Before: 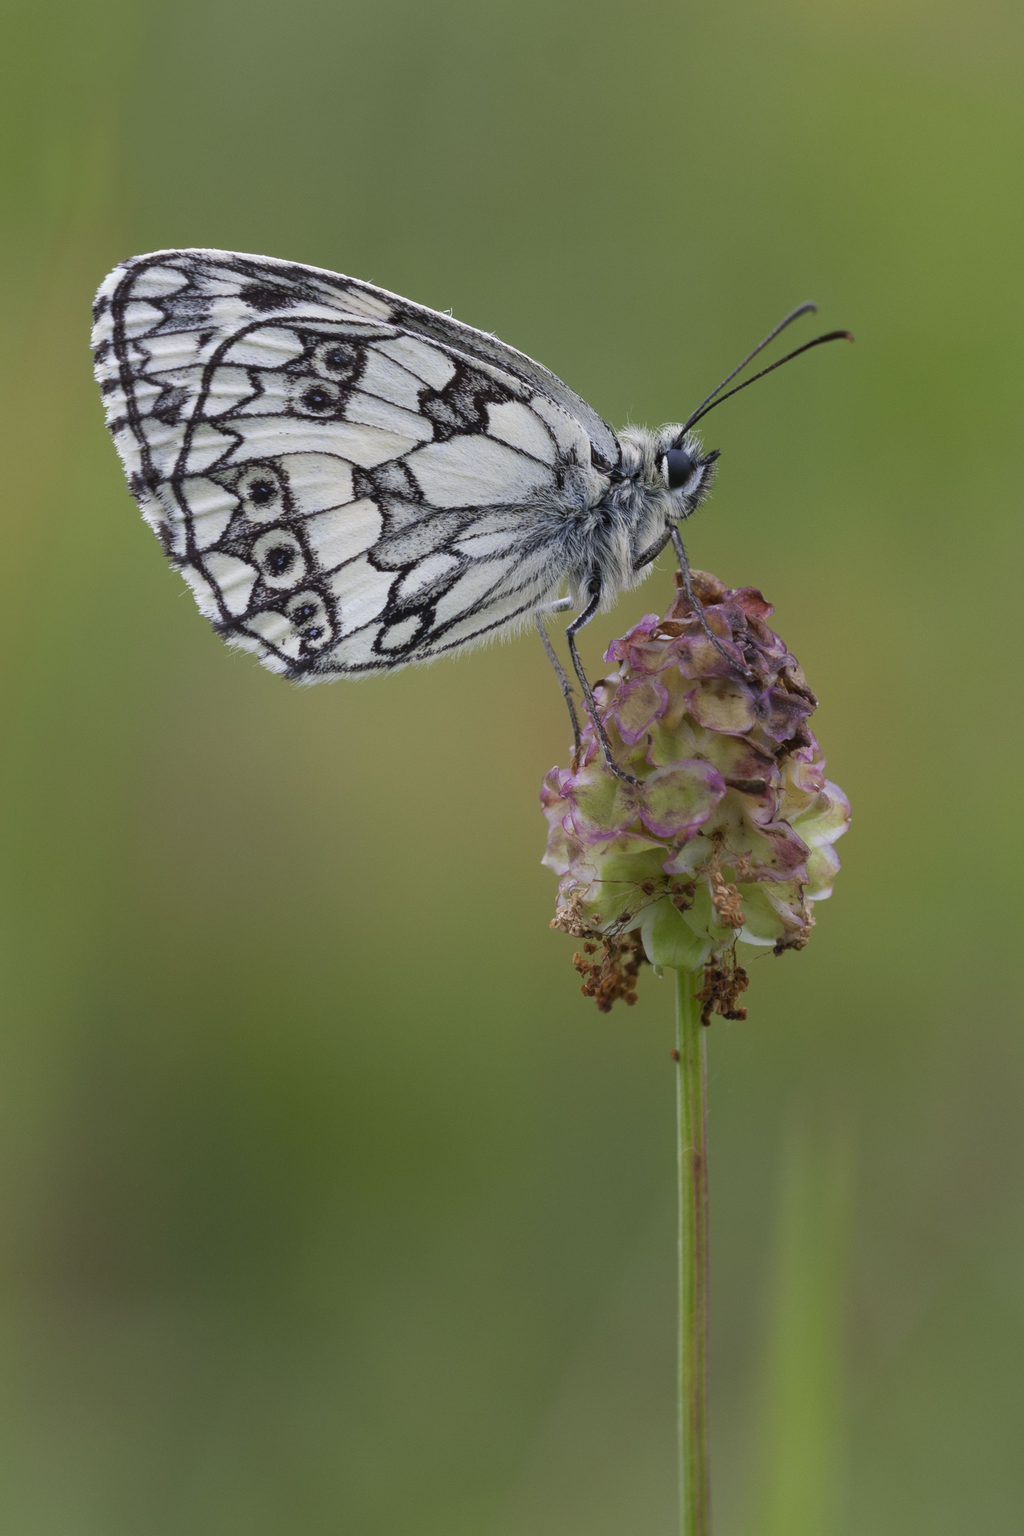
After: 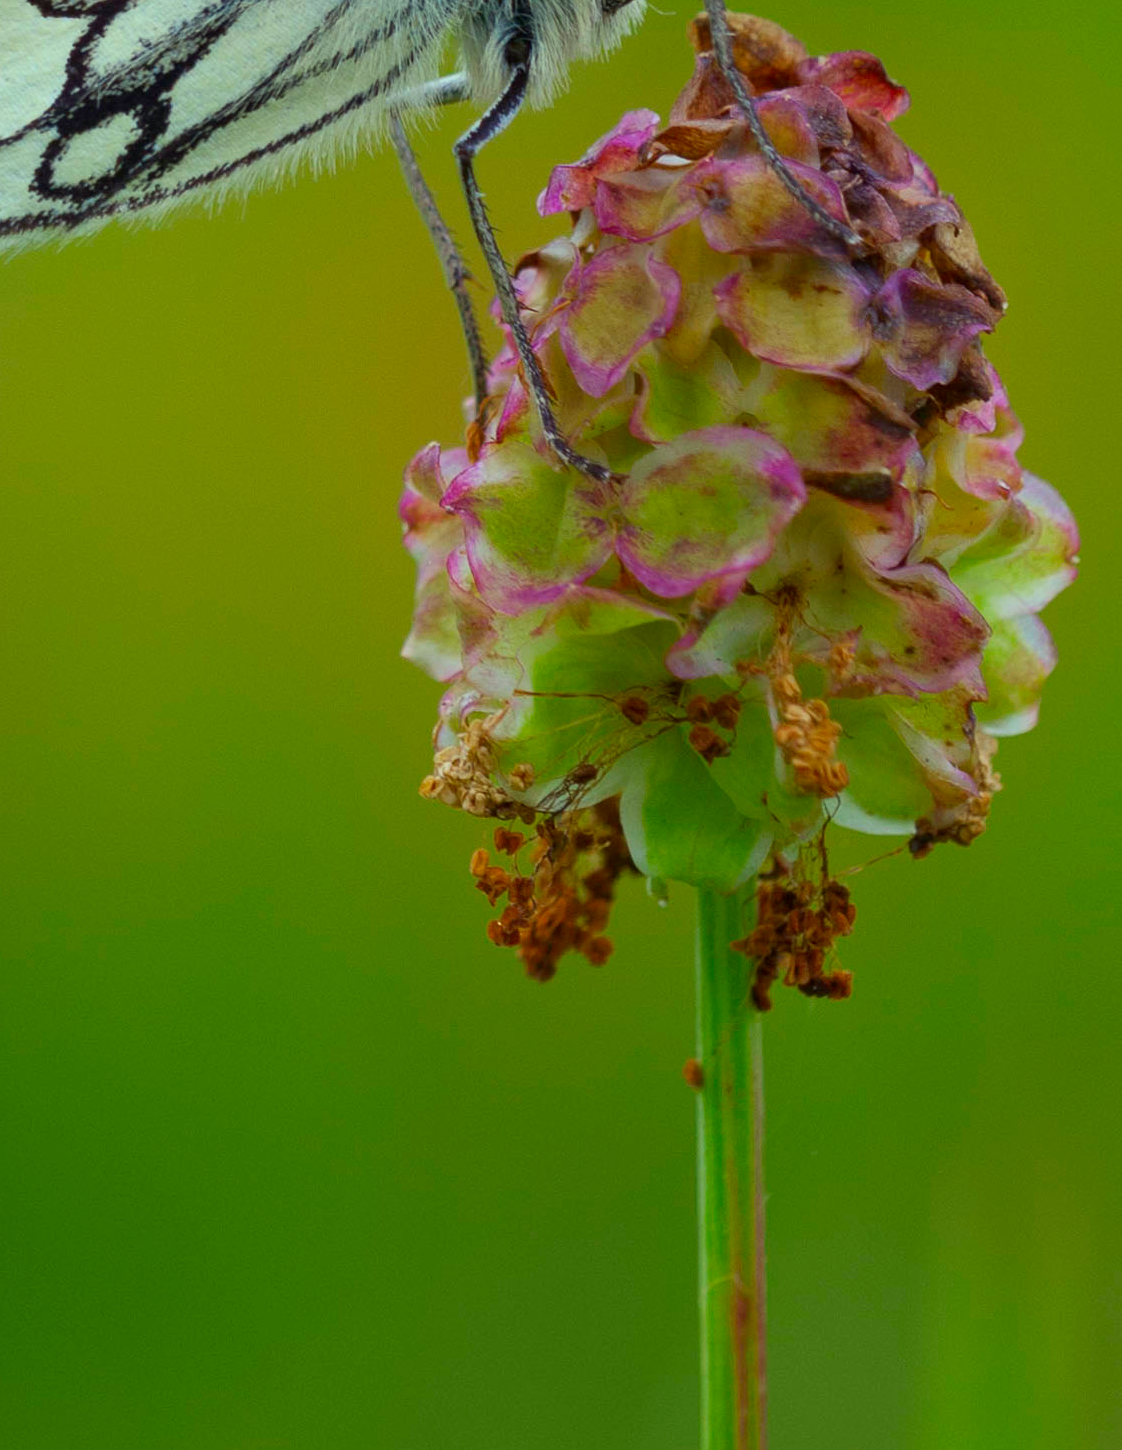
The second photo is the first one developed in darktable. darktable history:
shadows and highlights: low approximation 0.01, soften with gaussian
crop: left 34.957%, top 36.711%, right 14.913%, bottom 20.111%
color correction: highlights a* -10.74, highlights b* 9.84, saturation 1.71
